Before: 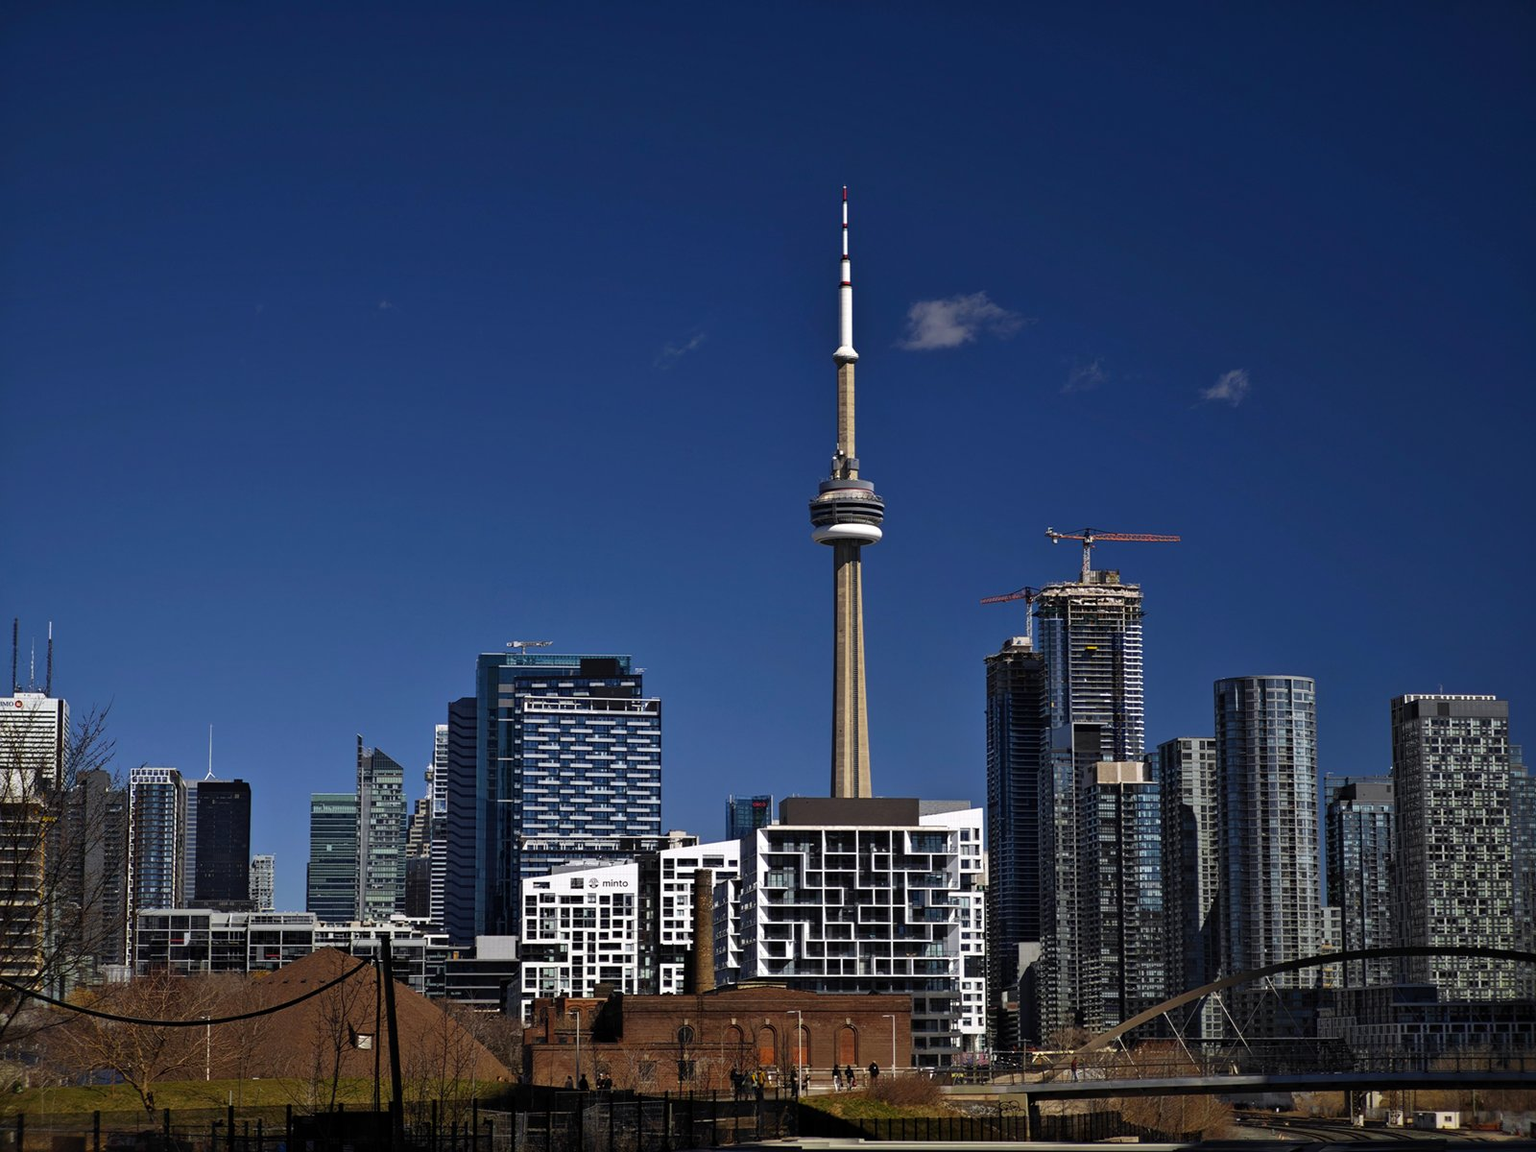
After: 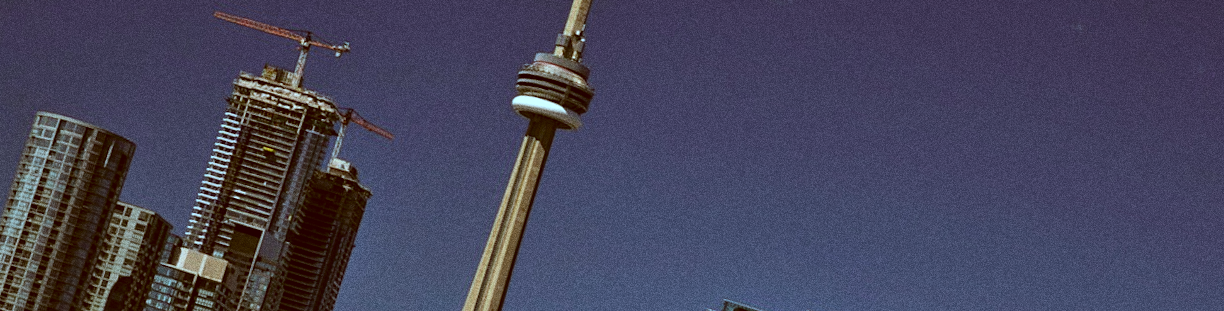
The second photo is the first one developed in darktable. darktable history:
rotate and perspective: rotation -1.17°, automatic cropping off
crop and rotate: angle 16.12°, top 30.835%, bottom 35.653%
grain: coarseness 0.09 ISO, strength 40%
color correction: highlights a* -14.62, highlights b* -16.22, shadows a* 10.12, shadows b* 29.4
